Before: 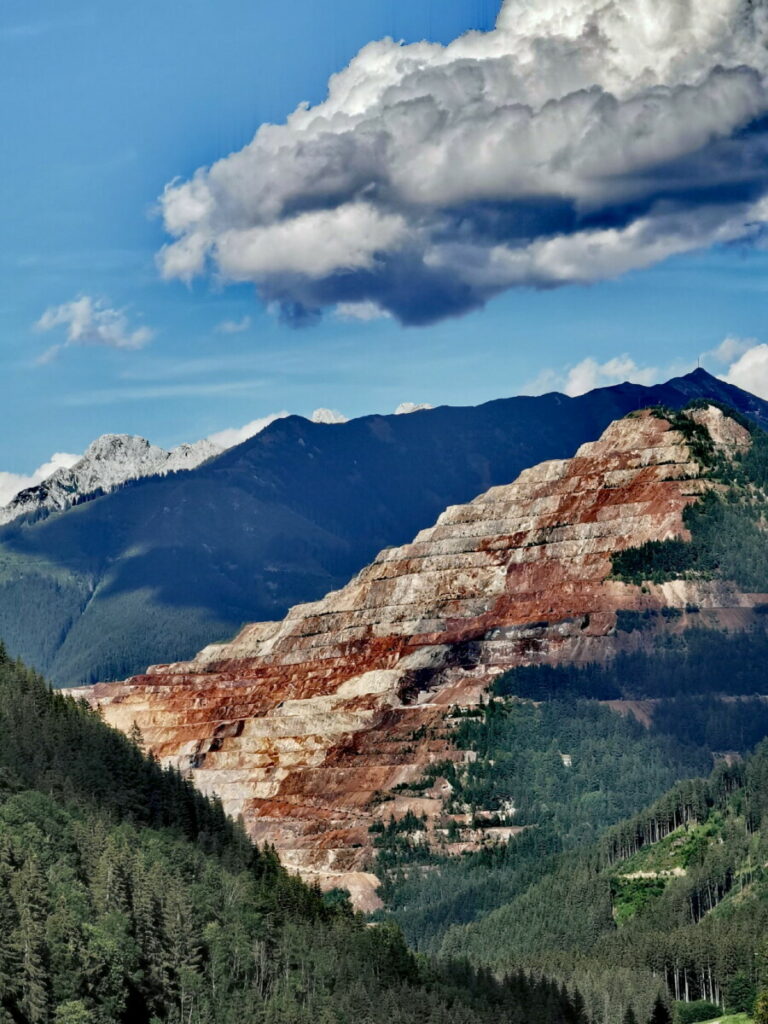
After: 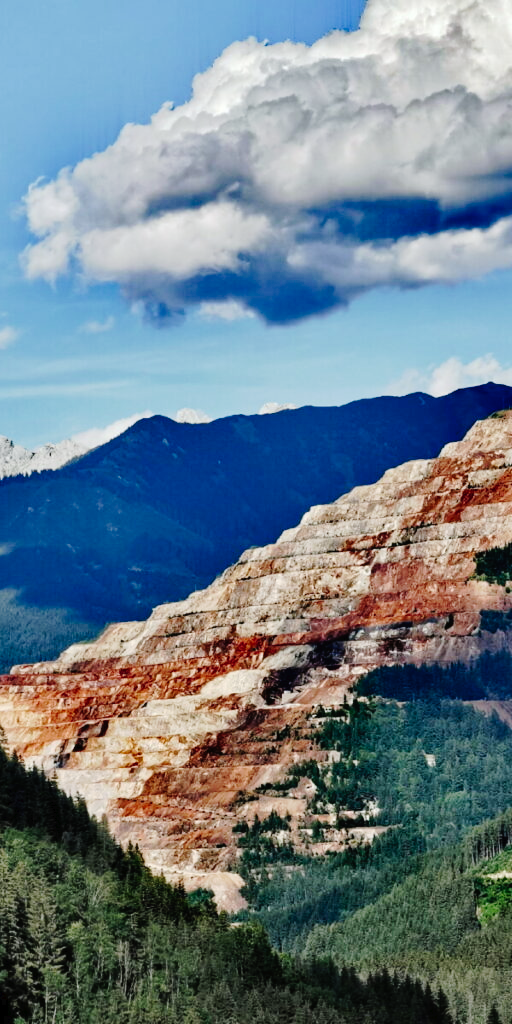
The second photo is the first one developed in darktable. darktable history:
crop and rotate: left 17.766%, right 15.446%
tone curve: curves: ch0 [(0, 0) (0.003, 0.013) (0.011, 0.016) (0.025, 0.021) (0.044, 0.029) (0.069, 0.039) (0.1, 0.056) (0.136, 0.085) (0.177, 0.14) (0.224, 0.201) (0.277, 0.28) (0.335, 0.372) (0.399, 0.475) (0.468, 0.567) (0.543, 0.643) (0.623, 0.722) (0.709, 0.801) (0.801, 0.859) (0.898, 0.927) (1, 1)], preserve colors none
